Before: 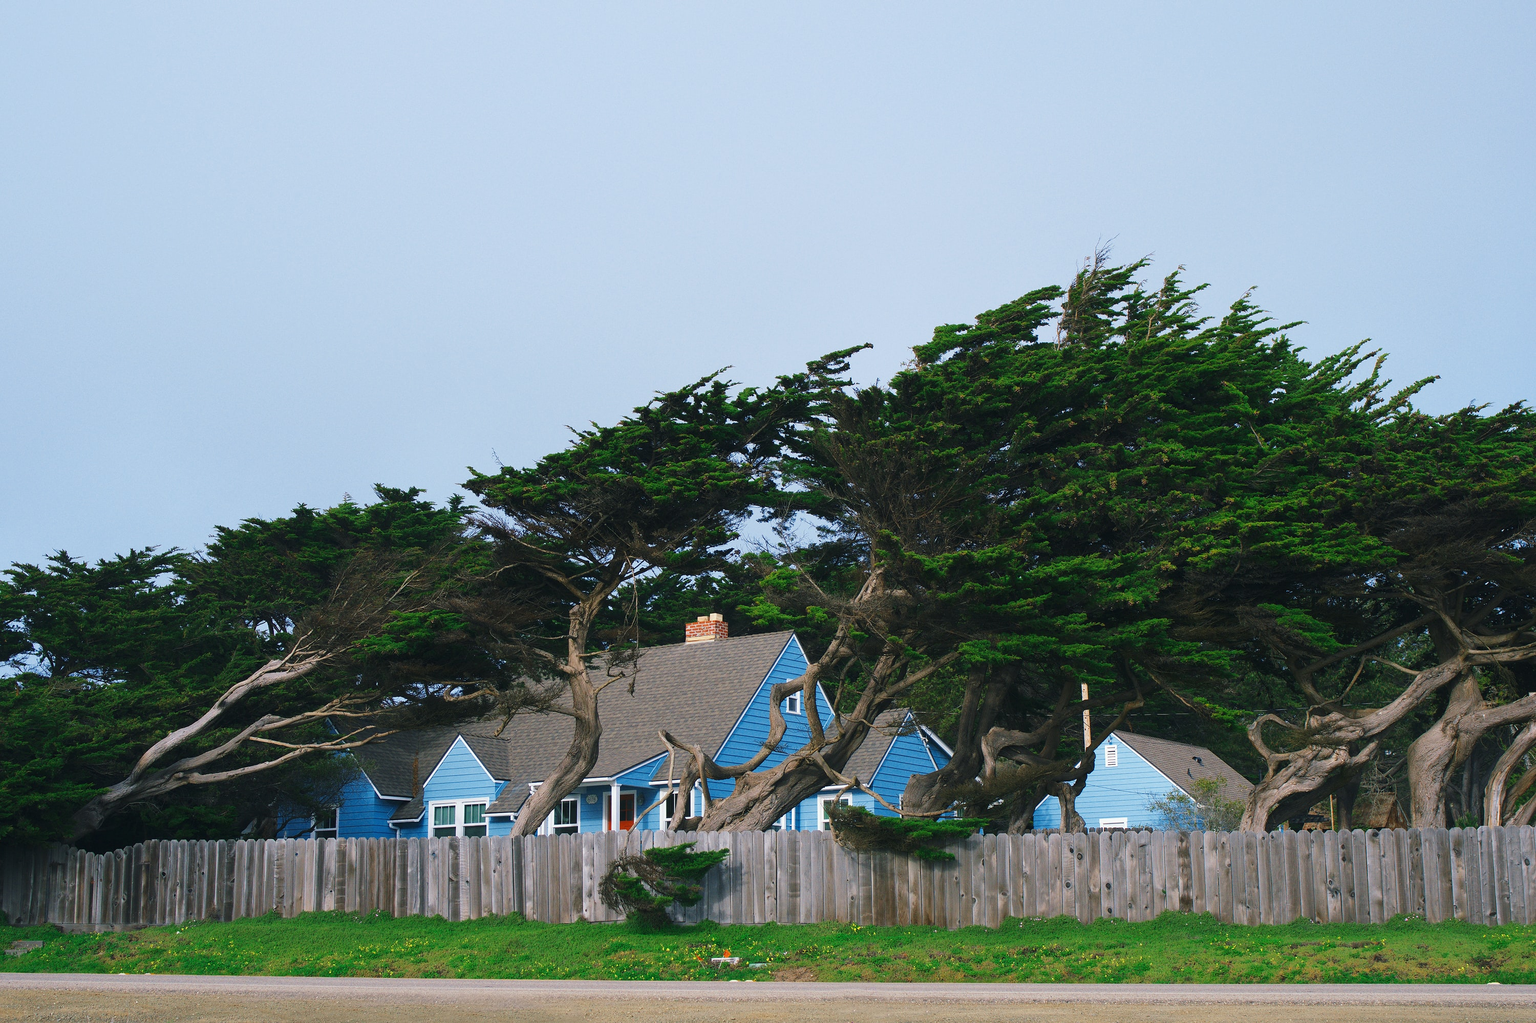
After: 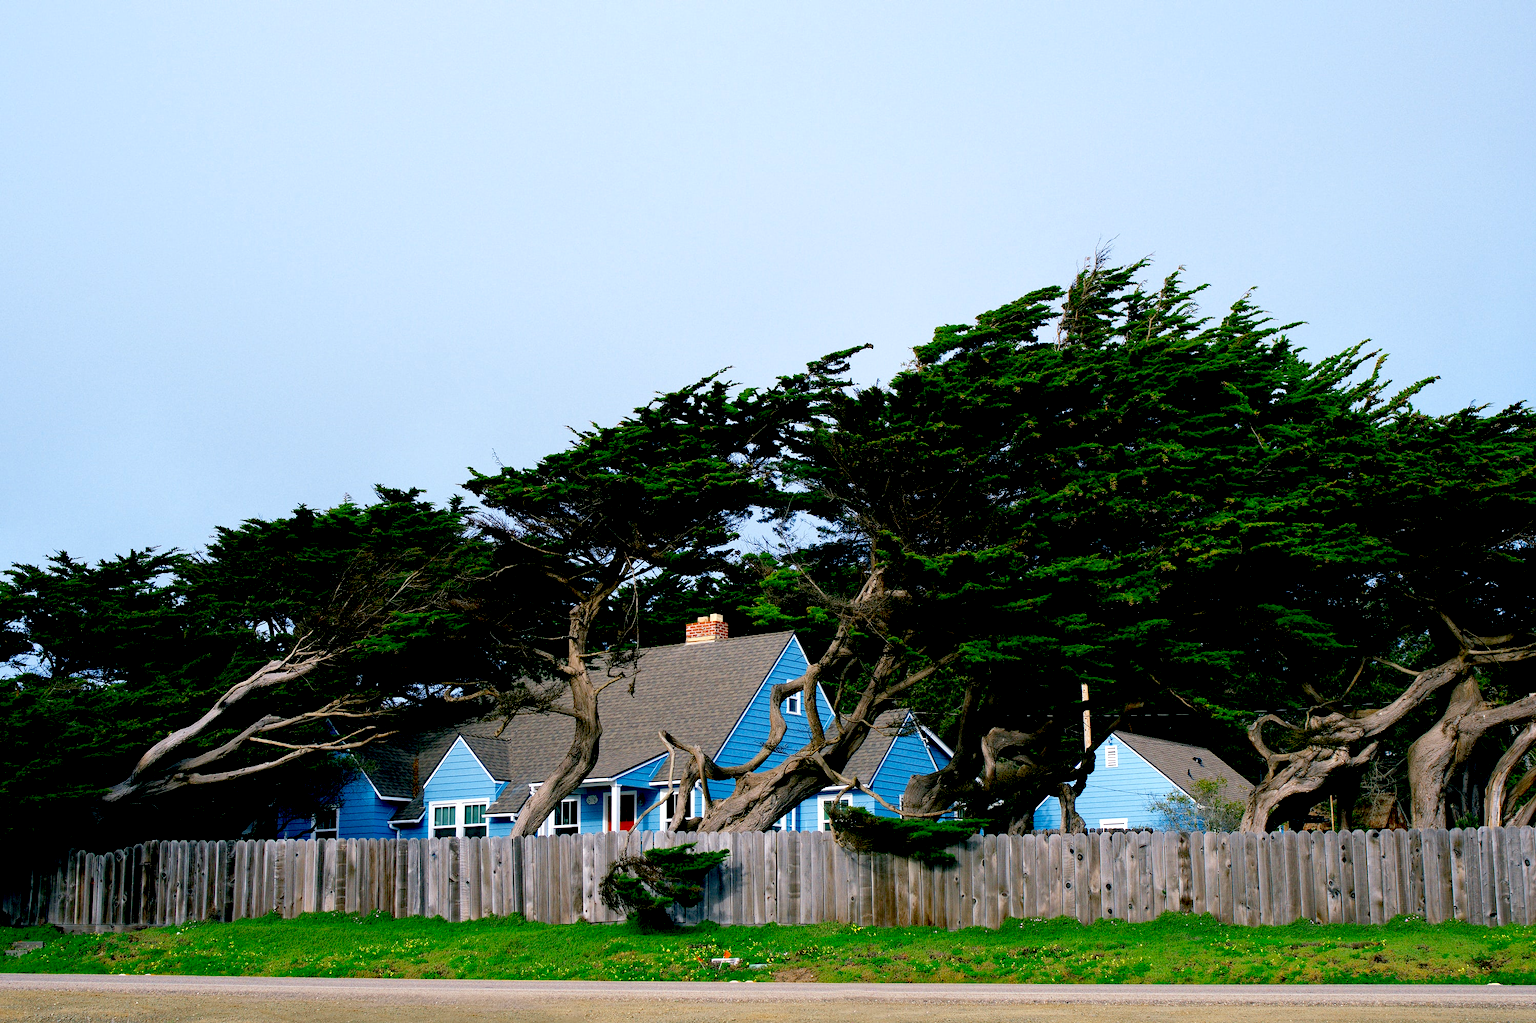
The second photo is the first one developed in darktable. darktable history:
exposure: black level correction 0.031, exposure 0.304 EV, compensate highlight preservation false
haze removal: compatibility mode true, adaptive false
